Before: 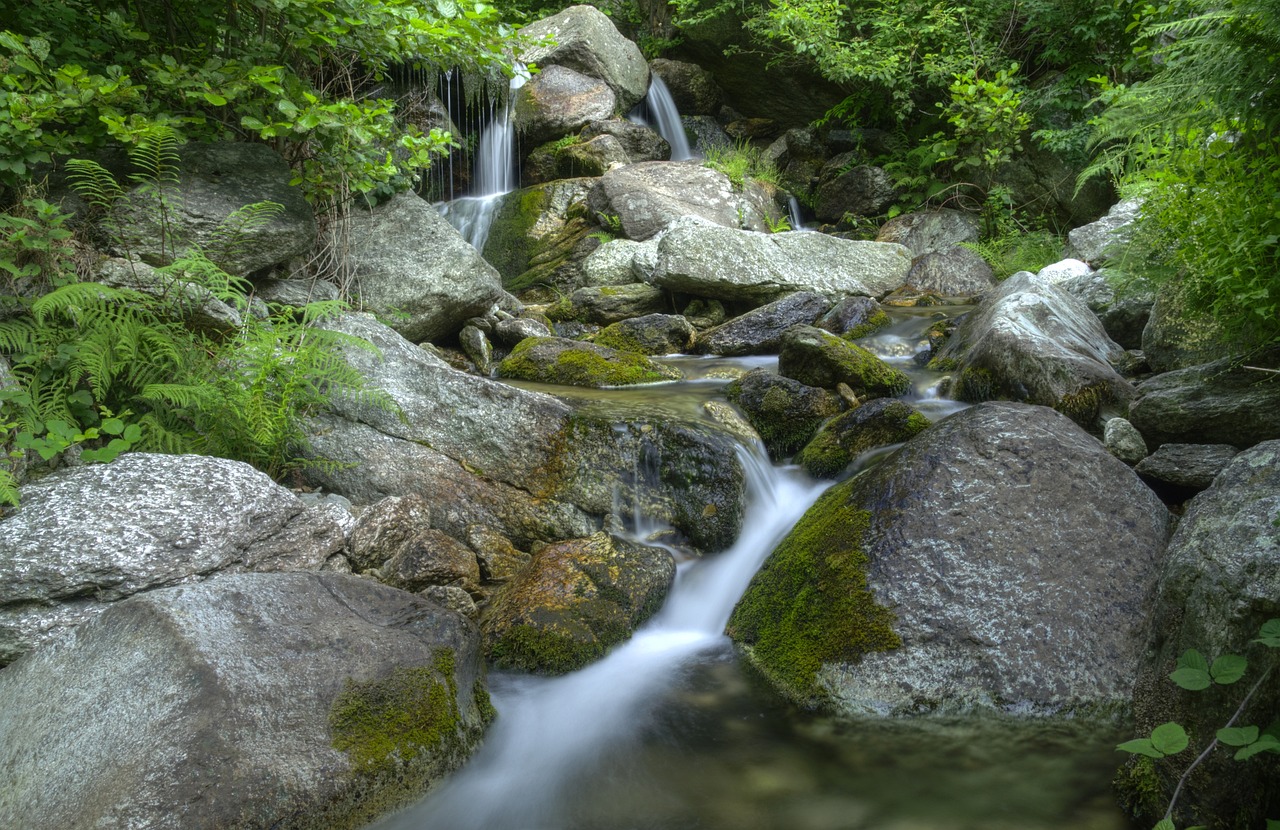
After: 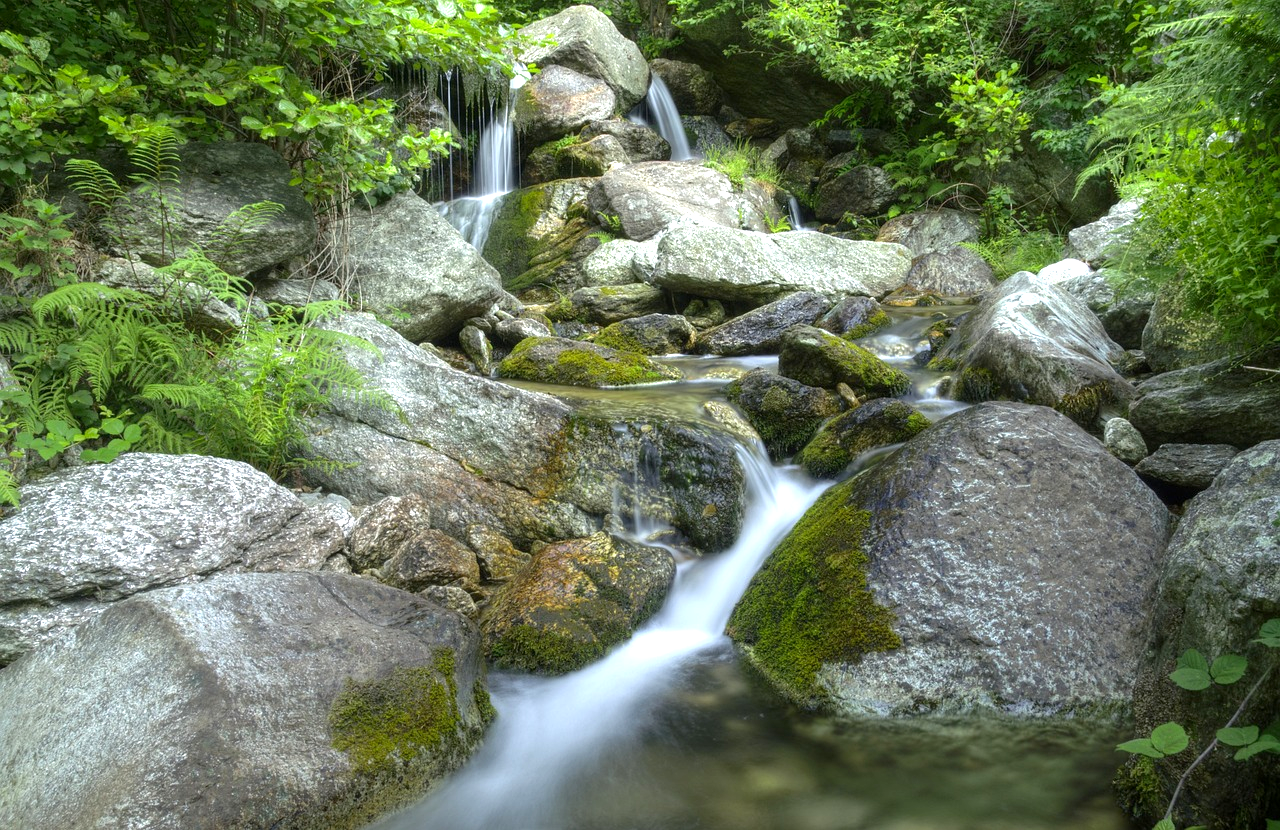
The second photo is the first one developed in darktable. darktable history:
exposure: black level correction 0.002, exposure 0.675 EV, compensate exposure bias true, compensate highlight preservation false
